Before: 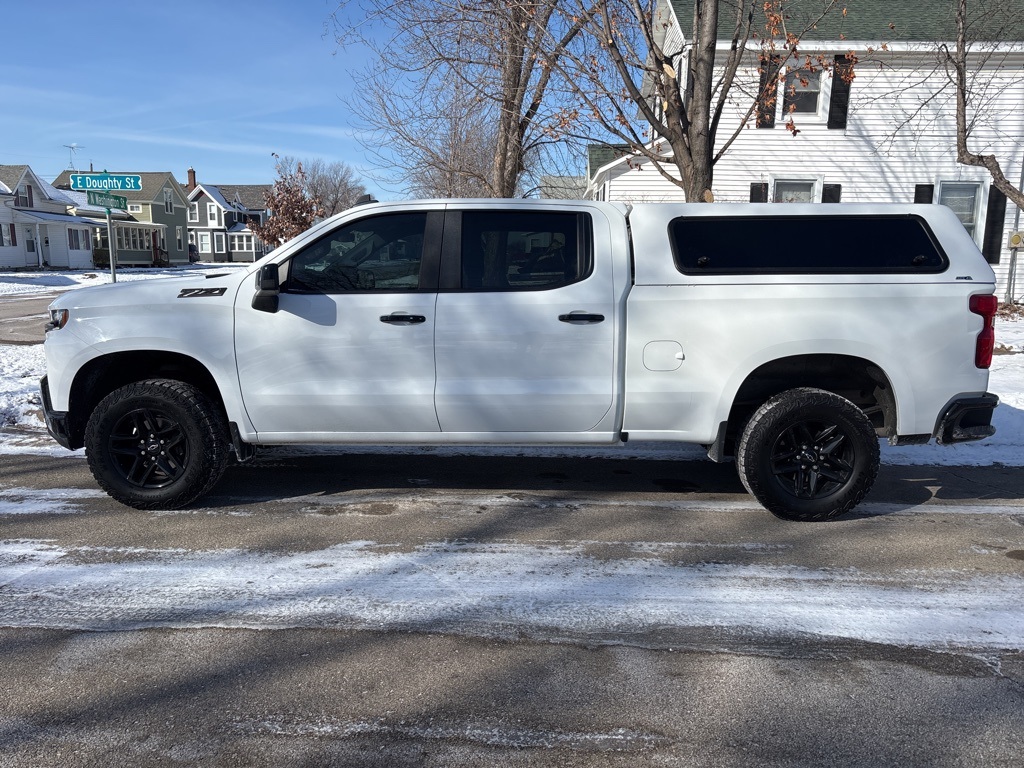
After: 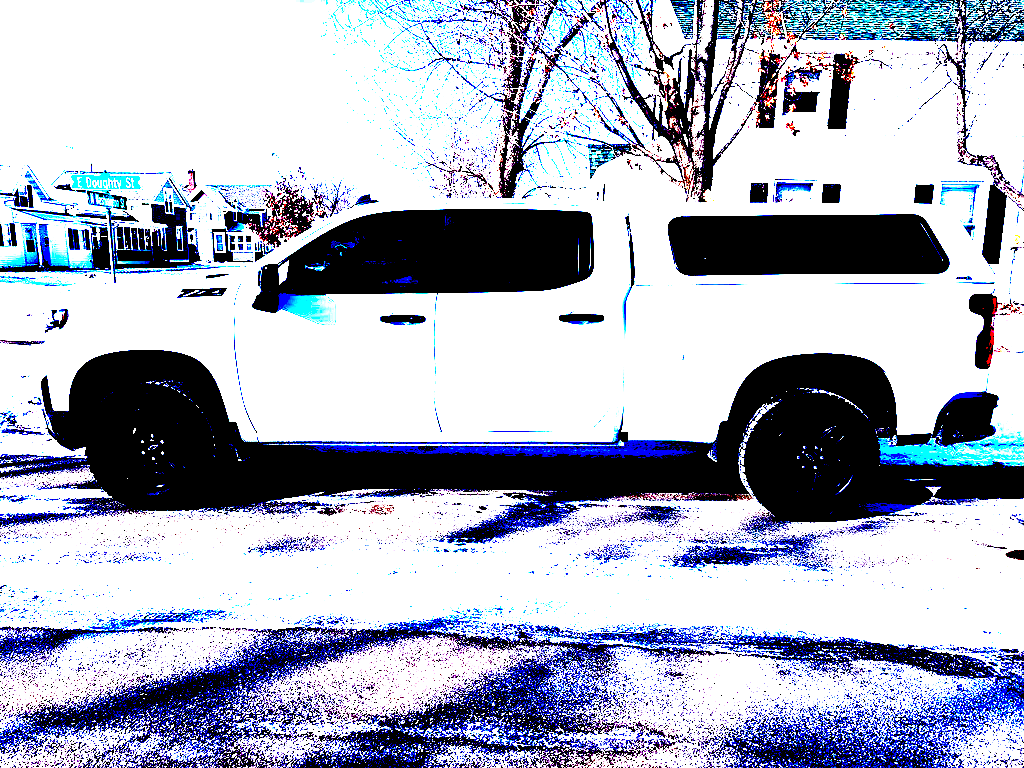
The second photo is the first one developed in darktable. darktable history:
white balance: red 0.967, blue 1.119, emerald 0.756
exposure: black level correction 0.1, exposure 3 EV, compensate highlight preservation false
rgb curve: curves: ch0 [(0, 0) (0.415, 0.237) (1, 1)]
